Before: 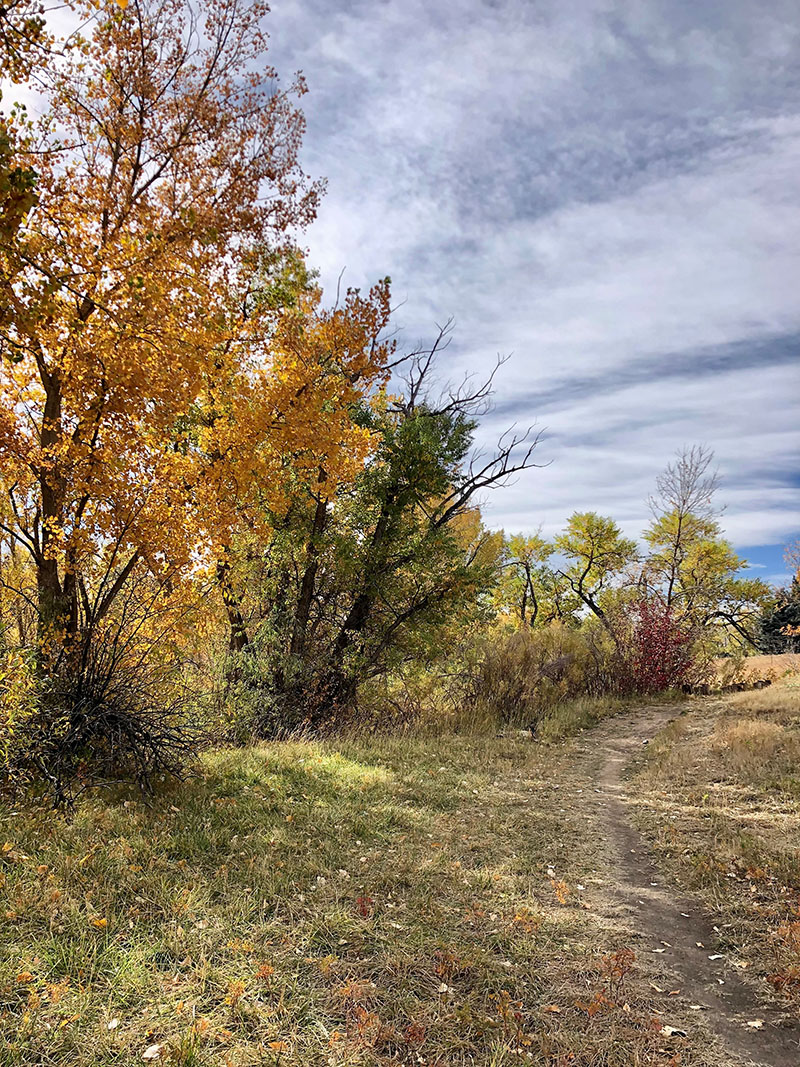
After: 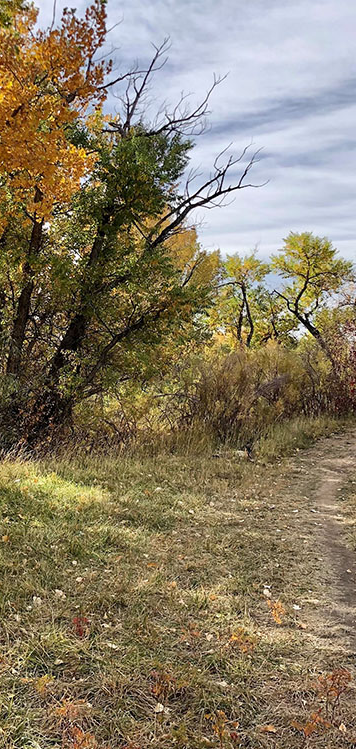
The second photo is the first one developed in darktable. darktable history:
crop: left 35.516%, top 26.262%, right 19.932%, bottom 3.451%
